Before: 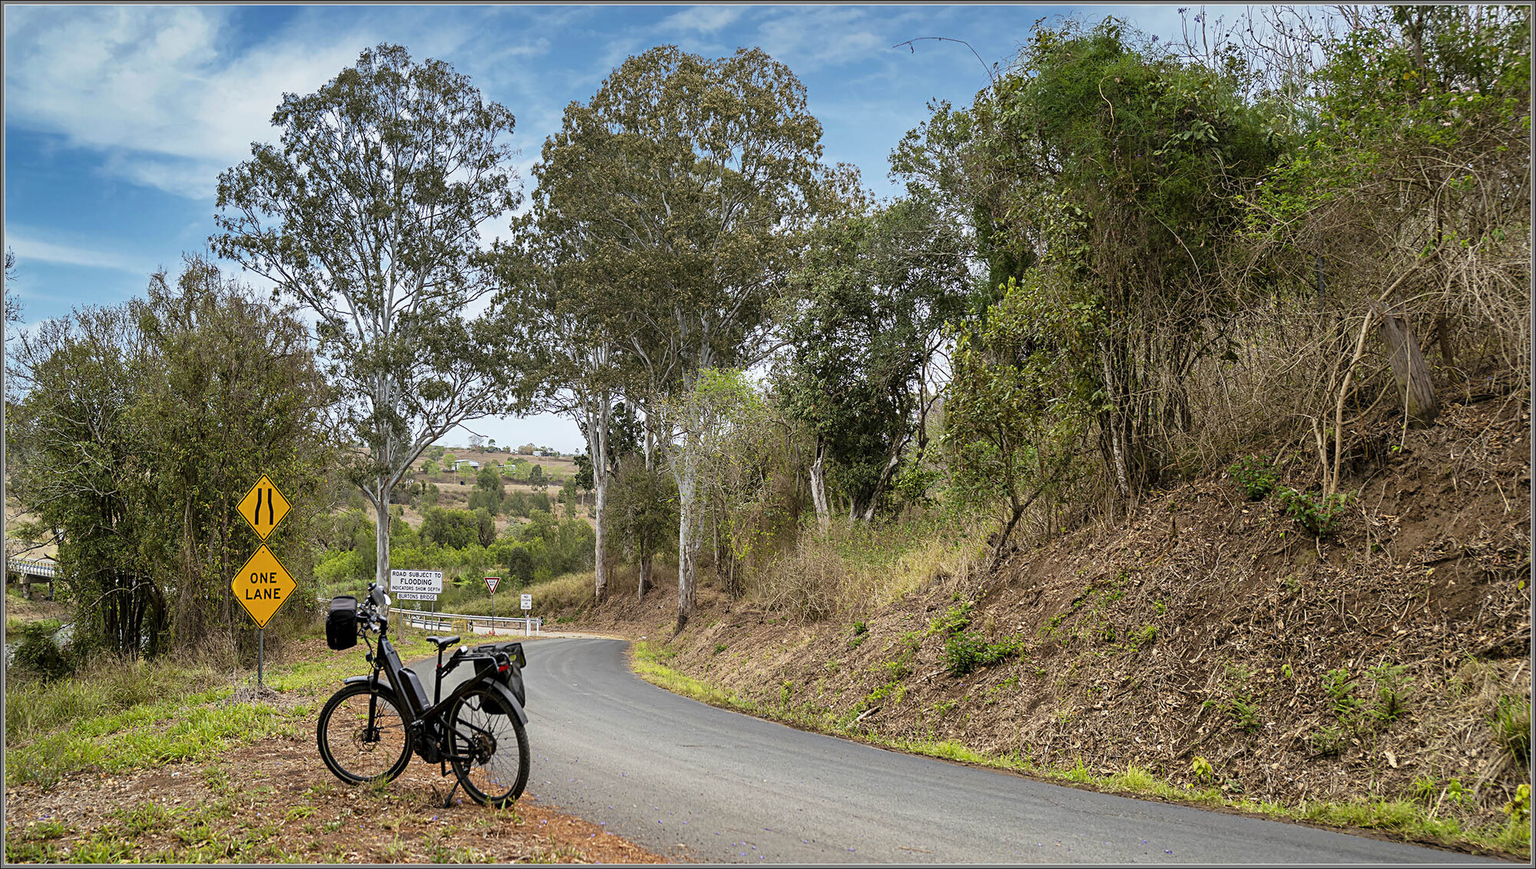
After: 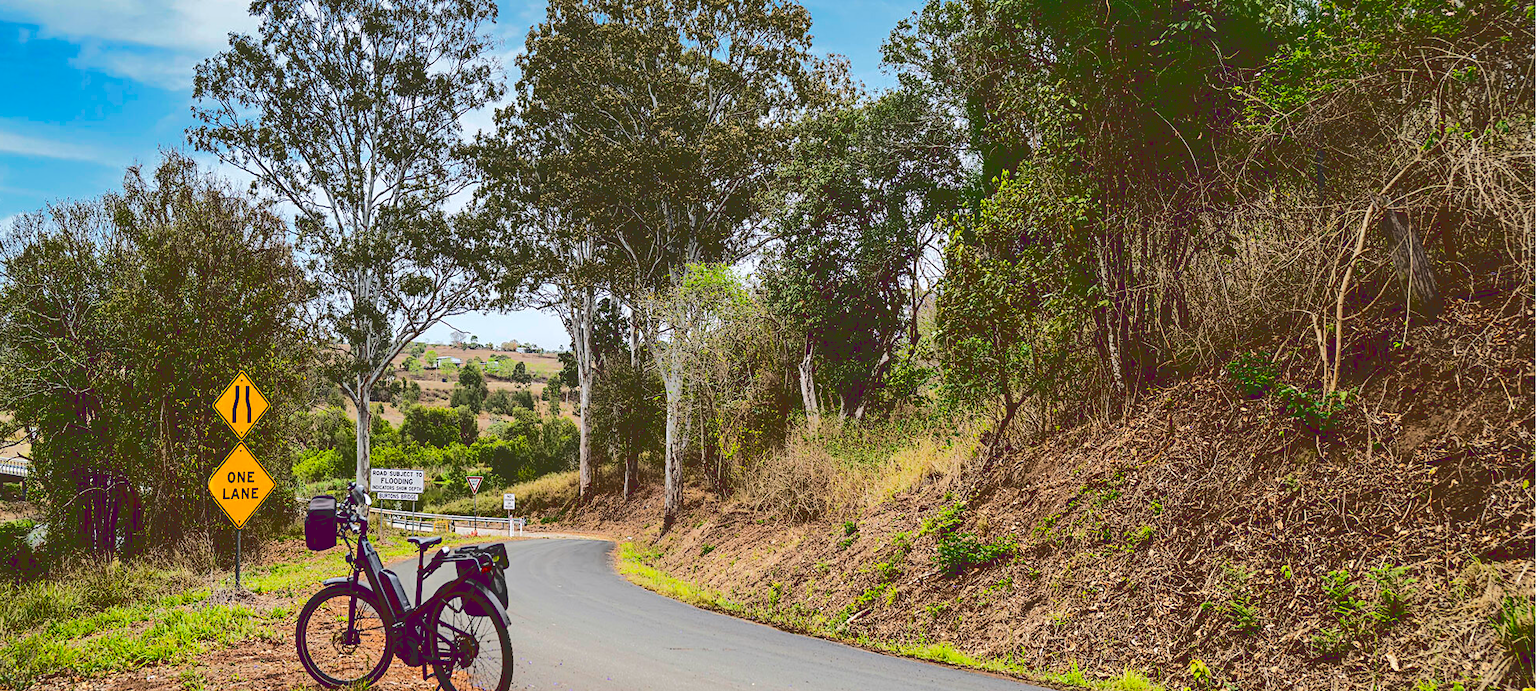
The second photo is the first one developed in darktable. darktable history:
base curve: curves: ch0 [(0.065, 0.026) (0.236, 0.358) (0.53, 0.546) (0.777, 0.841) (0.924, 0.992)], preserve colors average RGB
color balance: lift [1, 1, 0.999, 1.001], gamma [1, 1.003, 1.005, 0.995], gain [1, 0.992, 0.988, 1.012], contrast 5%, output saturation 110%
crop and rotate: left 1.814%, top 12.818%, right 0.25%, bottom 9.225%
exposure: exposure -0.151 EV, compensate highlight preservation false
